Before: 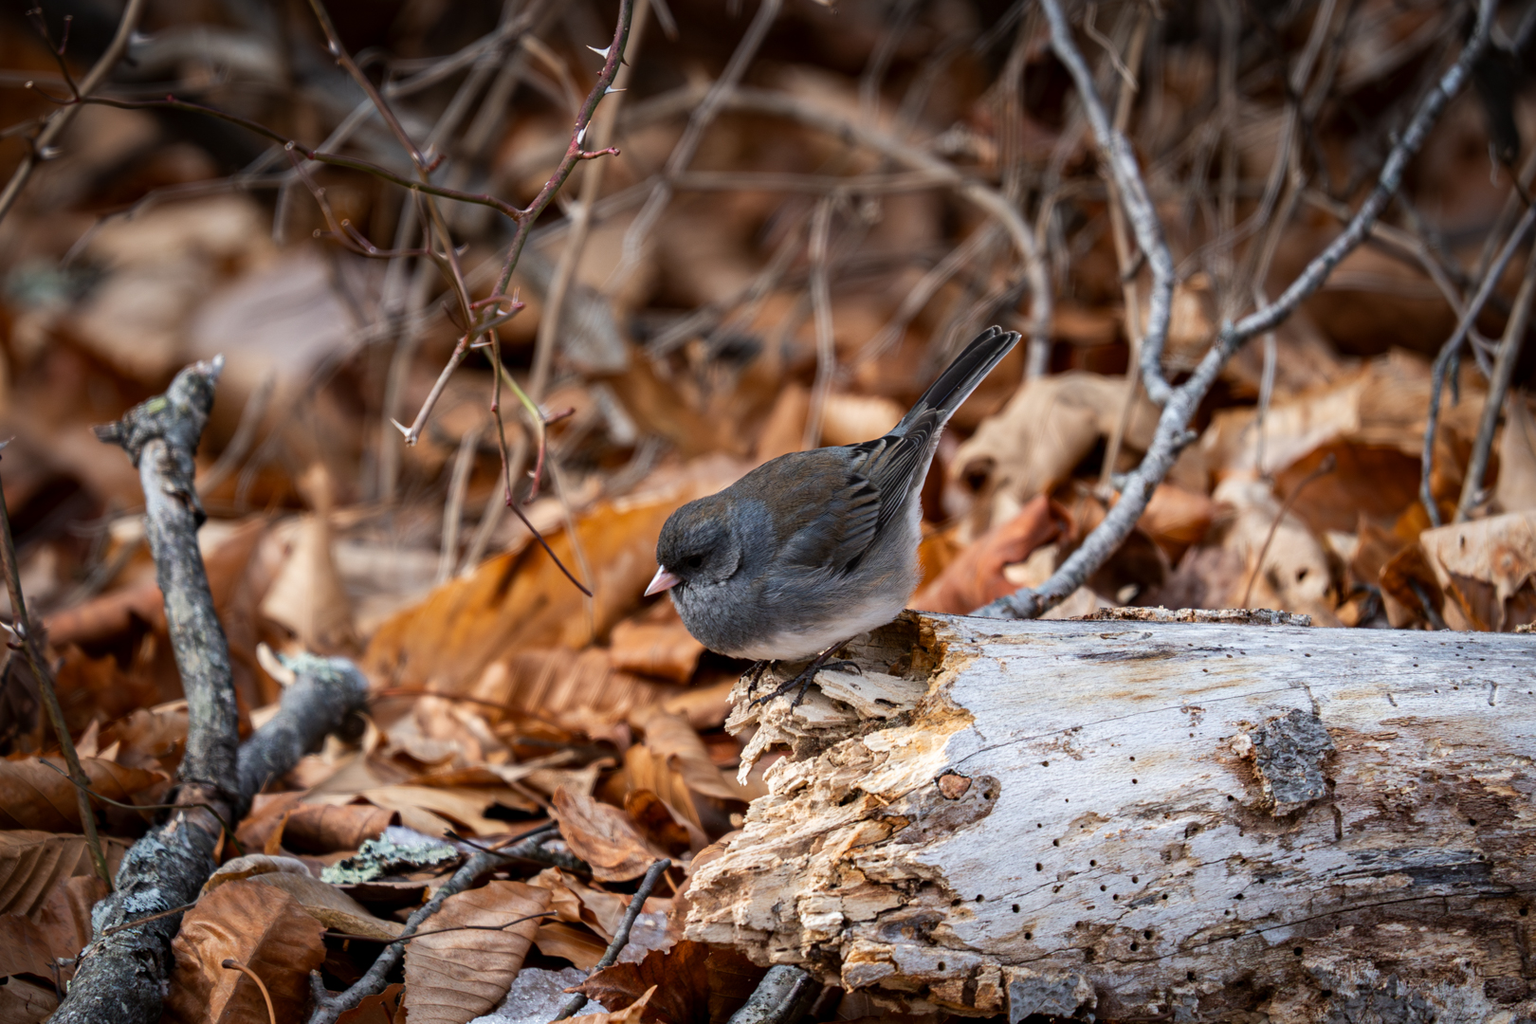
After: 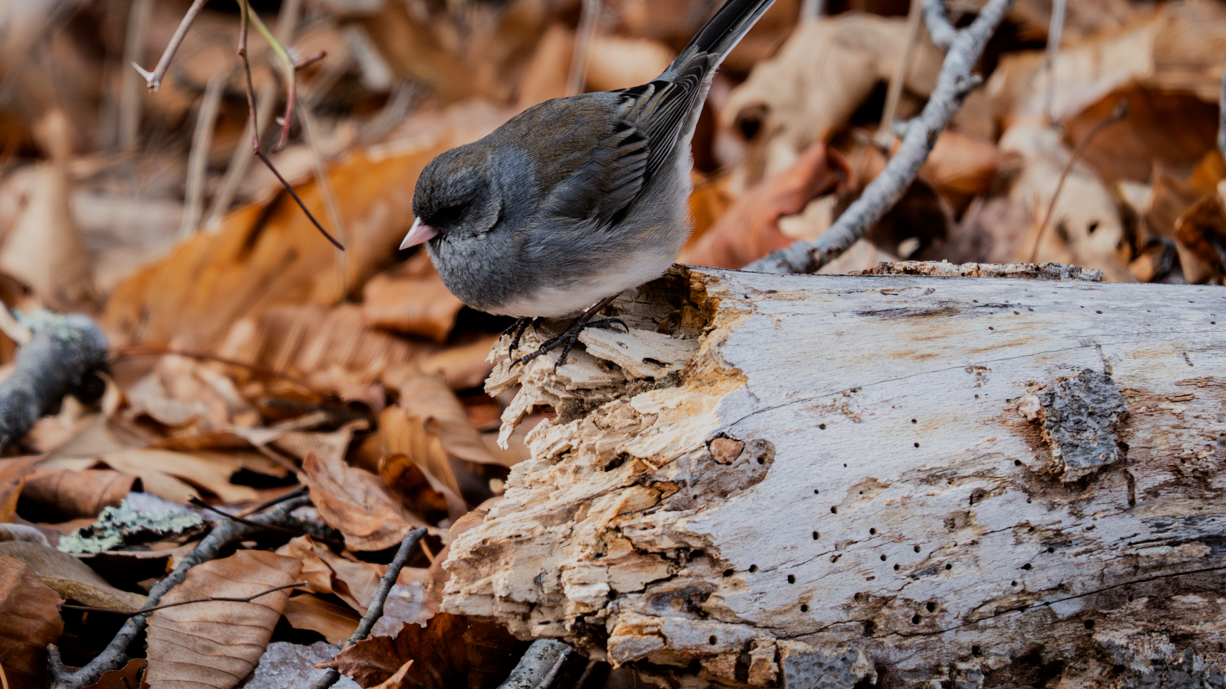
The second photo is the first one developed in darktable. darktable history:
filmic rgb: black relative exposure -7.65 EV, white relative exposure 4.56 EV, hardness 3.61
crop and rotate: left 17.299%, top 35.115%, right 7.015%, bottom 1.024%
